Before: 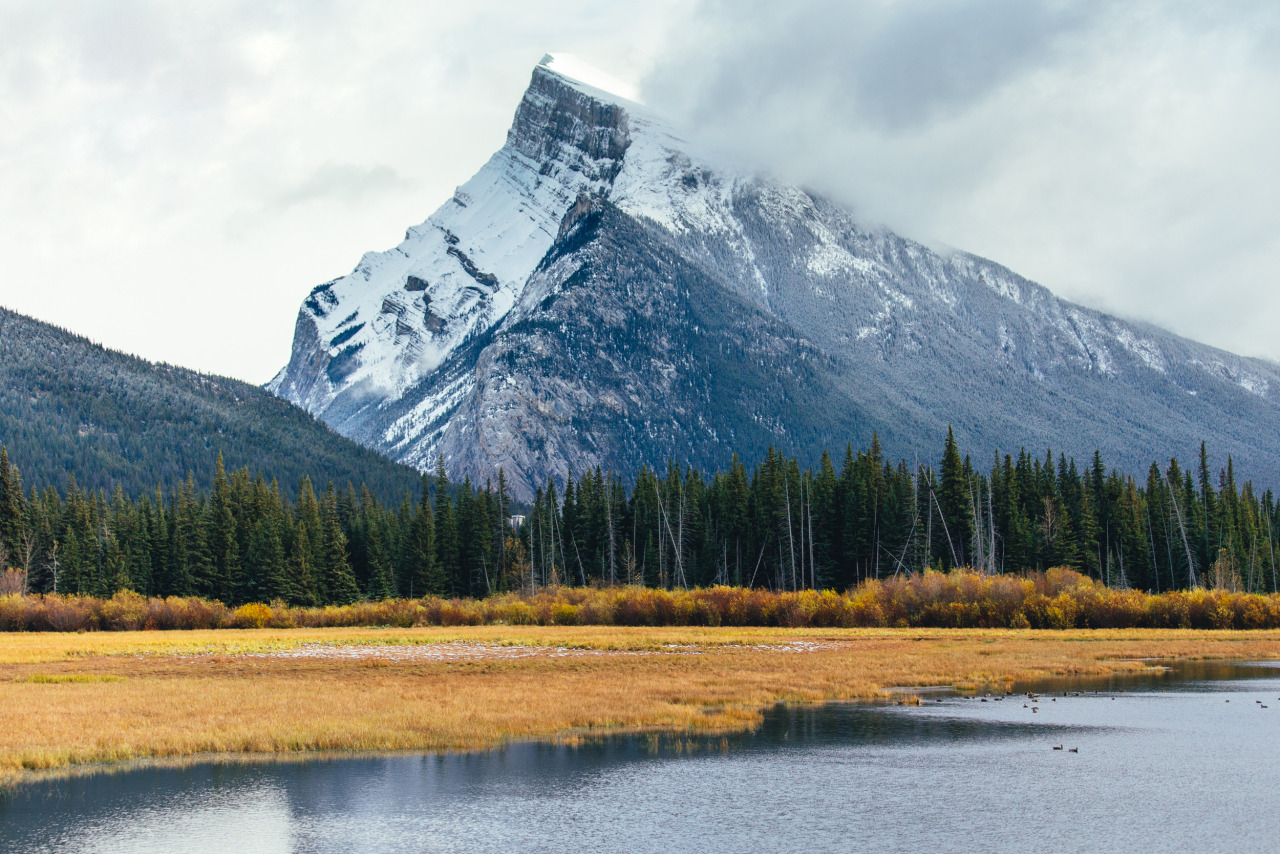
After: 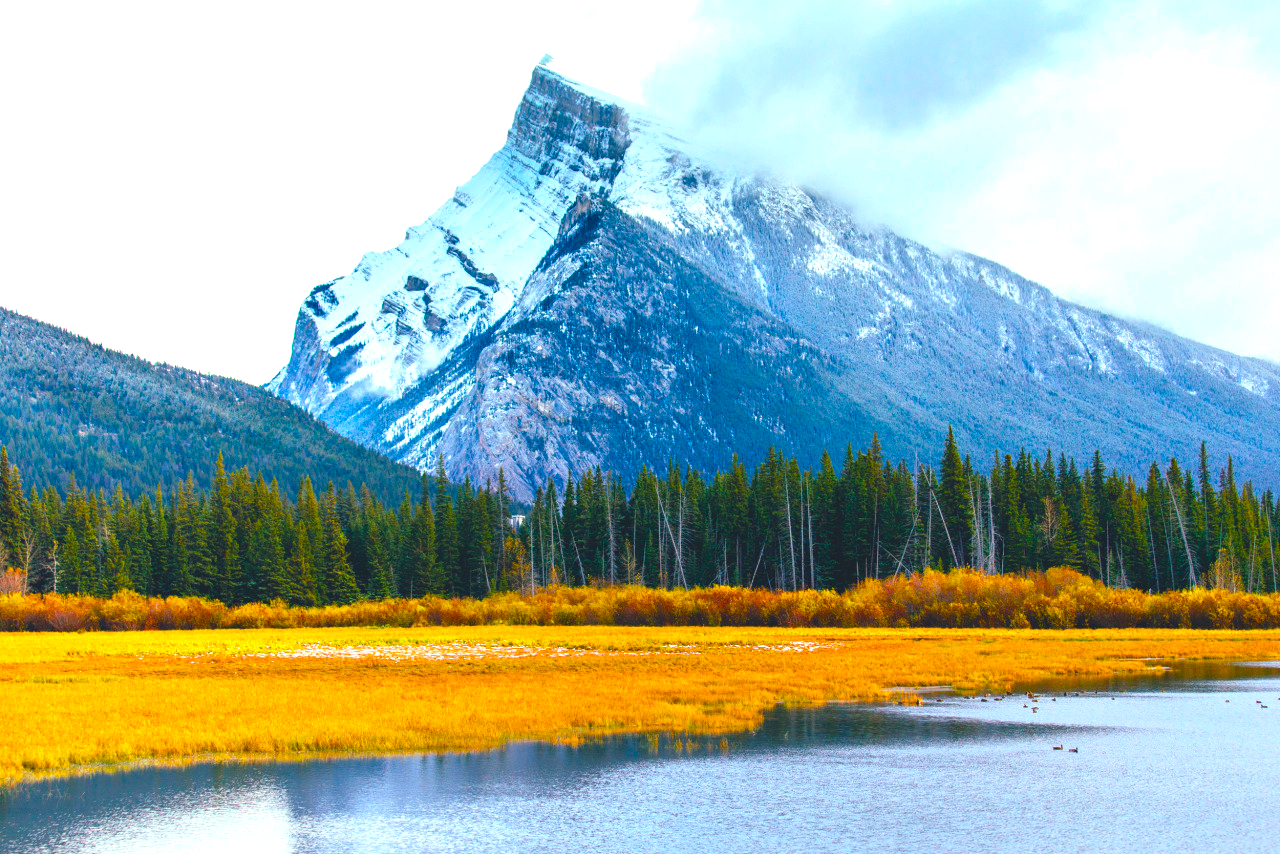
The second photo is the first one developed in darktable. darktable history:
contrast brightness saturation: contrast -0.097, brightness 0.045, saturation 0.082
exposure: exposure -0.018 EV, compensate exposure bias true, compensate highlight preservation false
color balance rgb: shadows lift › chroma 2.057%, shadows lift › hue 51.77°, perceptual saturation grading › global saturation 99.257%, perceptual brilliance grading › global brilliance 24.359%, global vibrance 14.213%
